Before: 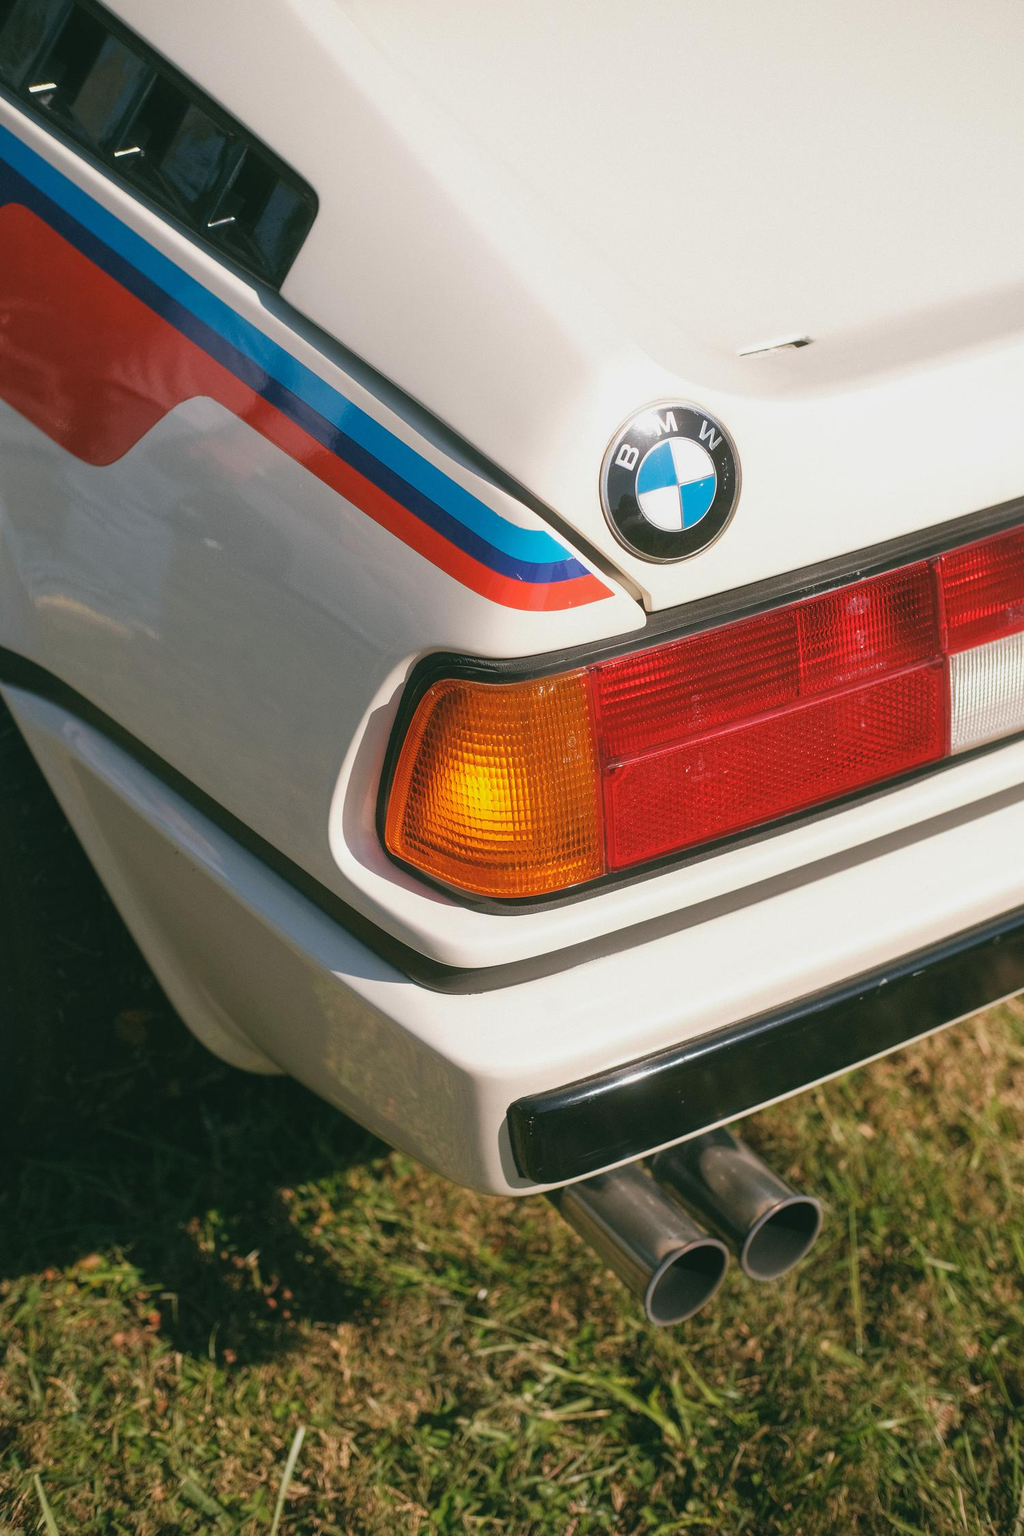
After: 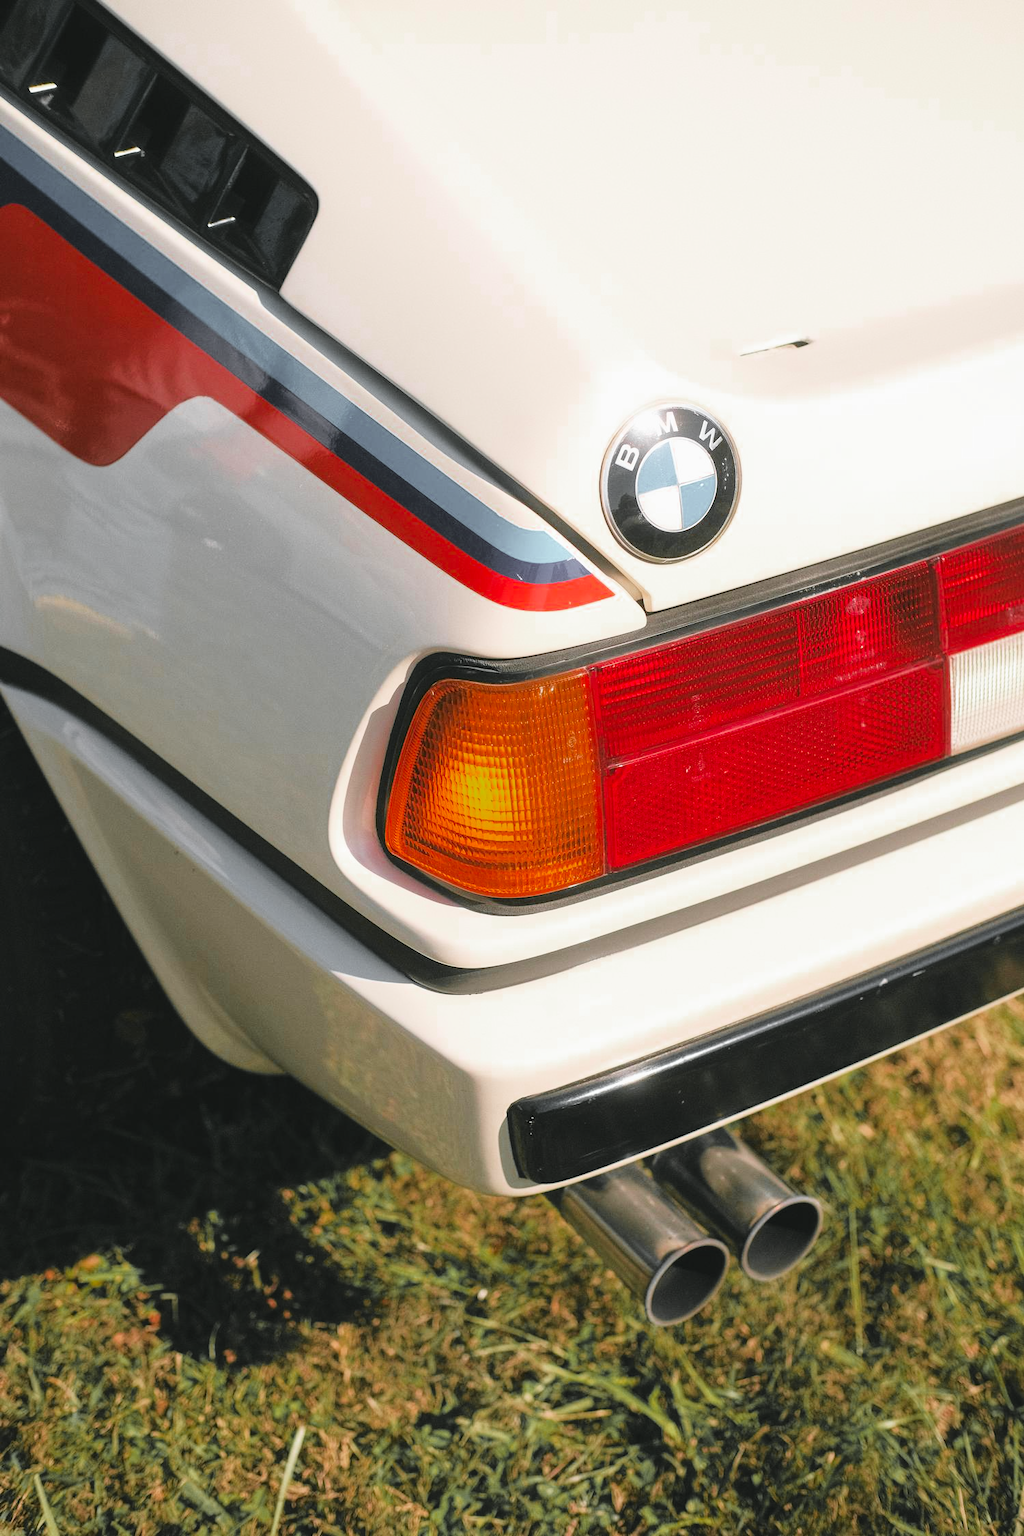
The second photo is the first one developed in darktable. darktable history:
base curve: curves: ch0 [(0, 0) (0.028, 0.03) (0.121, 0.232) (0.46, 0.748) (0.859, 0.968) (1, 1)]
color zones: curves: ch0 [(0.004, 0.388) (0.125, 0.392) (0.25, 0.404) (0.375, 0.5) (0.5, 0.5) (0.625, 0.5) (0.75, 0.5) (0.875, 0.5)]; ch1 [(0, 0.5) (0.125, 0.5) (0.25, 0.5) (0.375, 0.124) (0.524, 0.124) (0.645, 0.128) (0.789, 0.132) (0.914, 0.096) (0.998, 0.068)]
